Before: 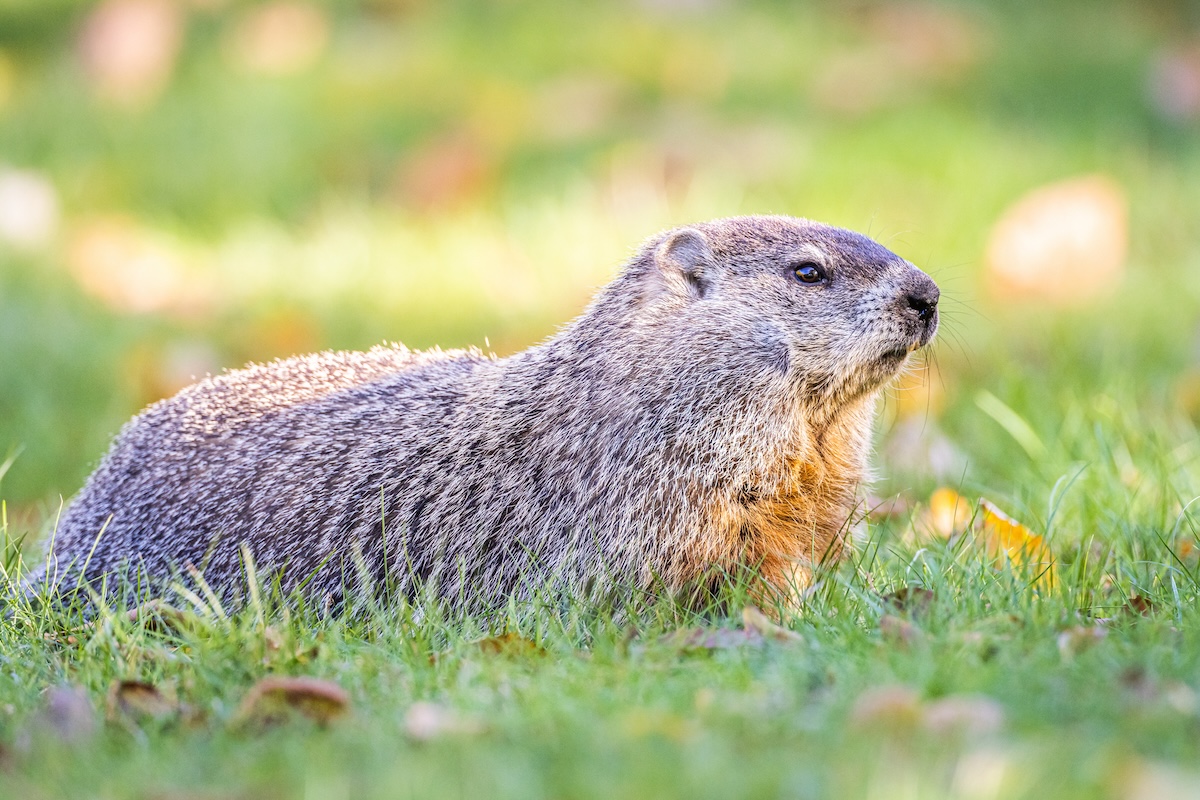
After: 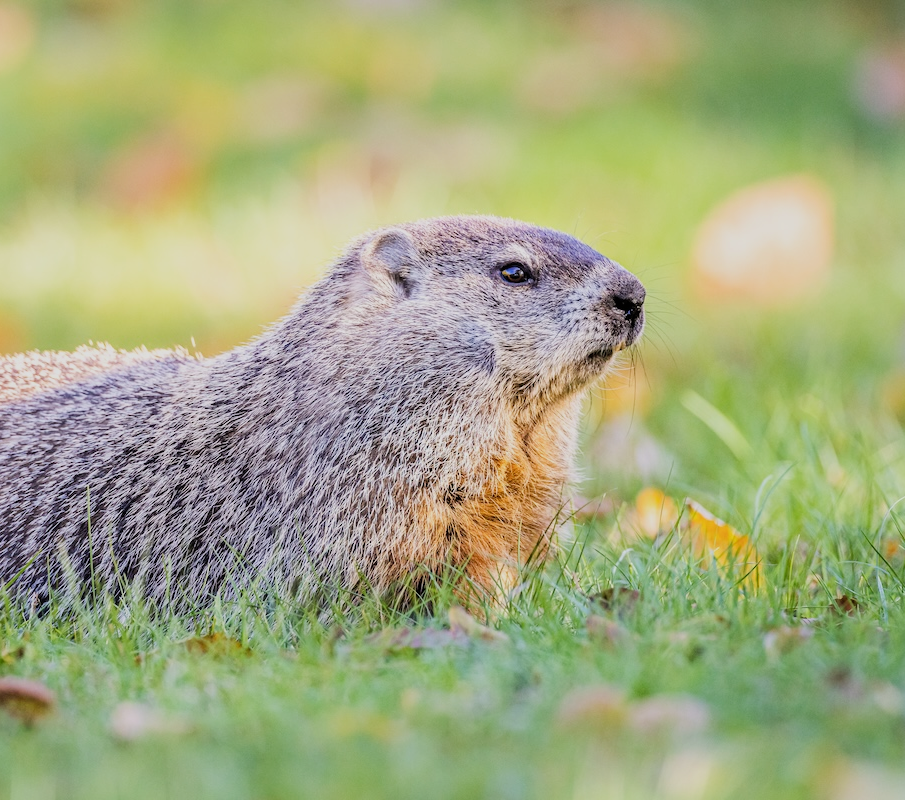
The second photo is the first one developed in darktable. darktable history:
crop and rotate: left 24.581%
filmic rgb: black relative exposure -8 EV, white relative exposure 3.83 EV, threshold 2.94 EV, hardness 4.3, enable highlight reconstruction true
